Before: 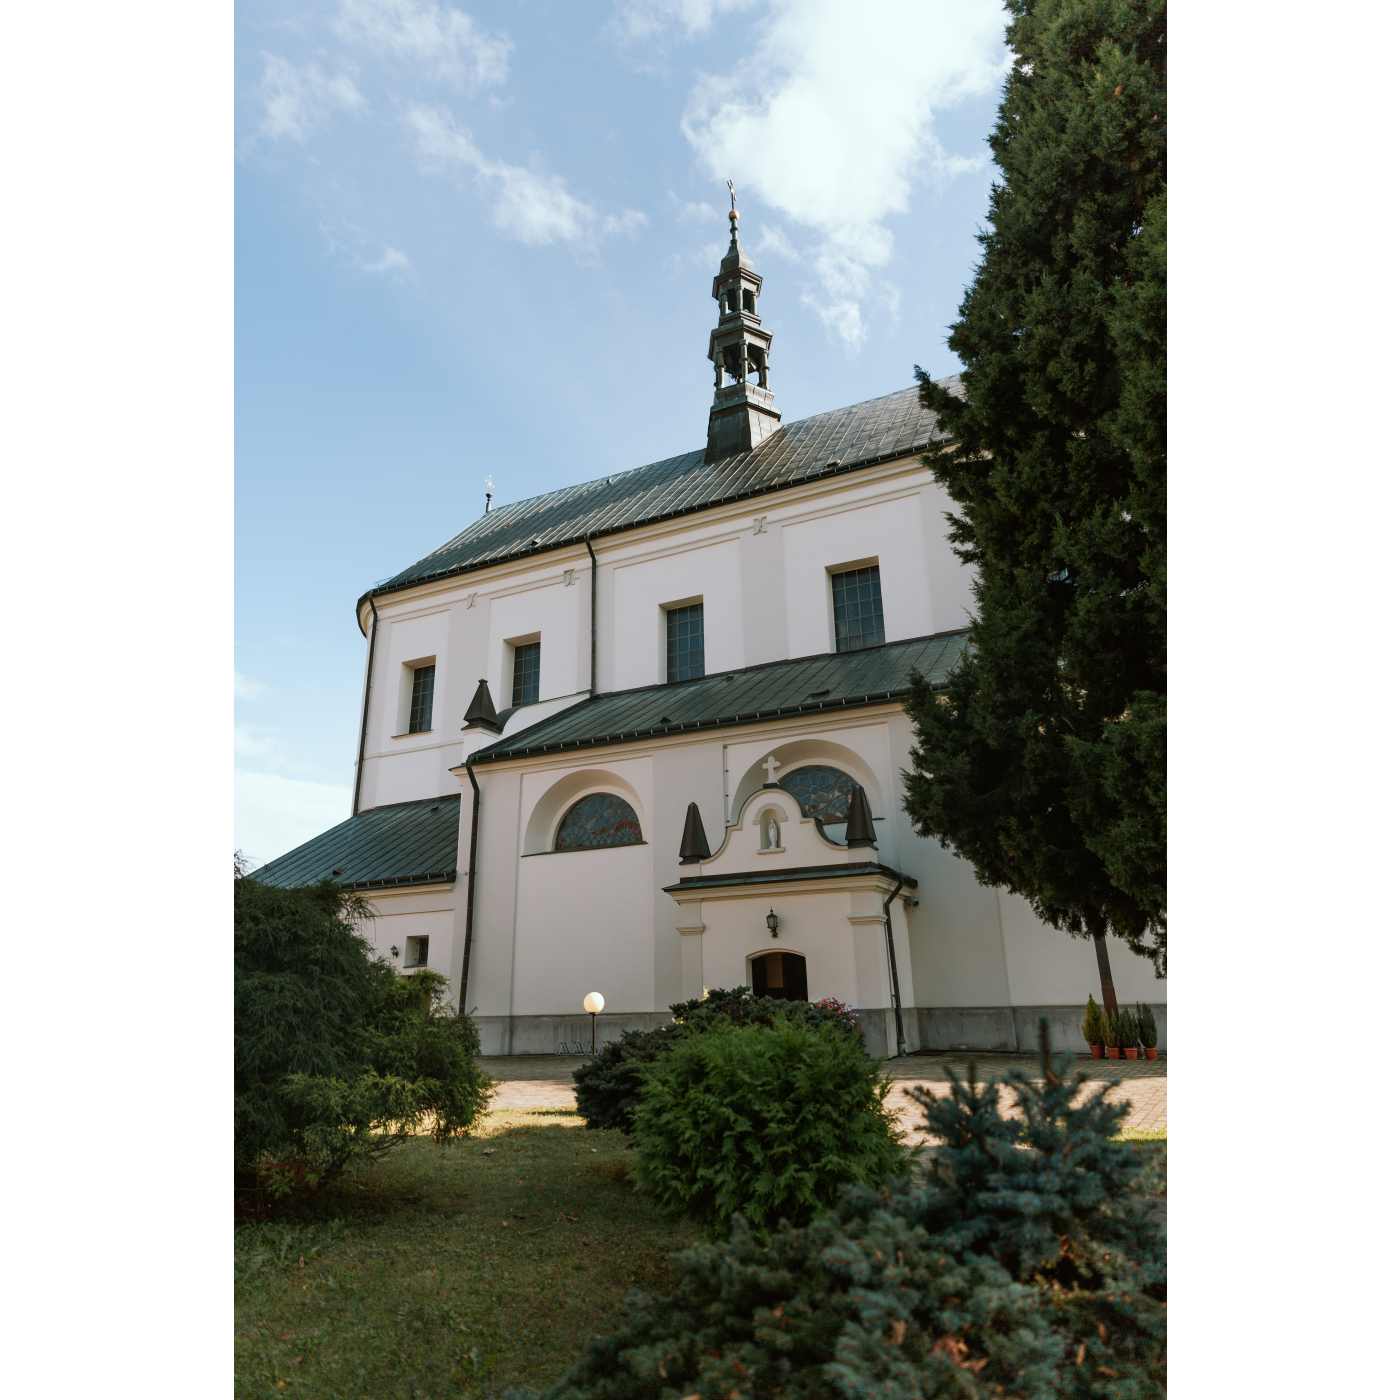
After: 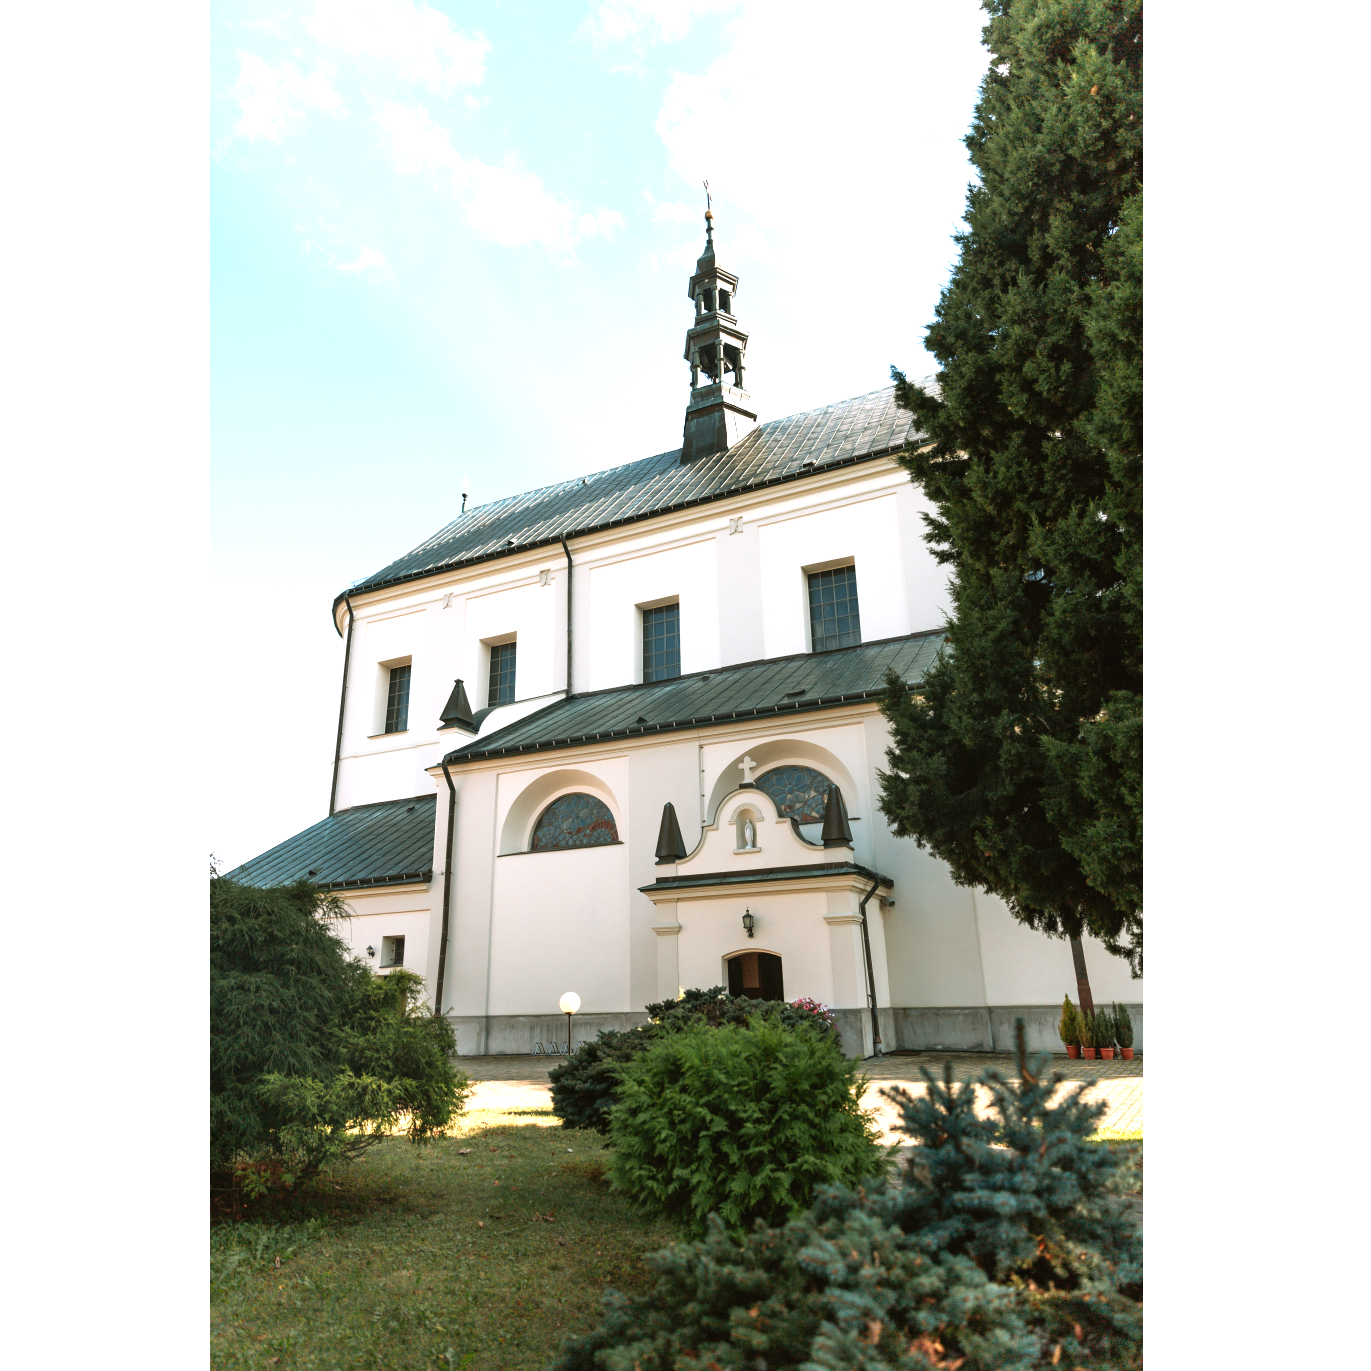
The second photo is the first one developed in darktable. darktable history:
crop: left 1.743%, right 0.268%, bottom 2.011%
exposure: black level correction 0, exposure 1.1 EV, compensate highlight preservation false
